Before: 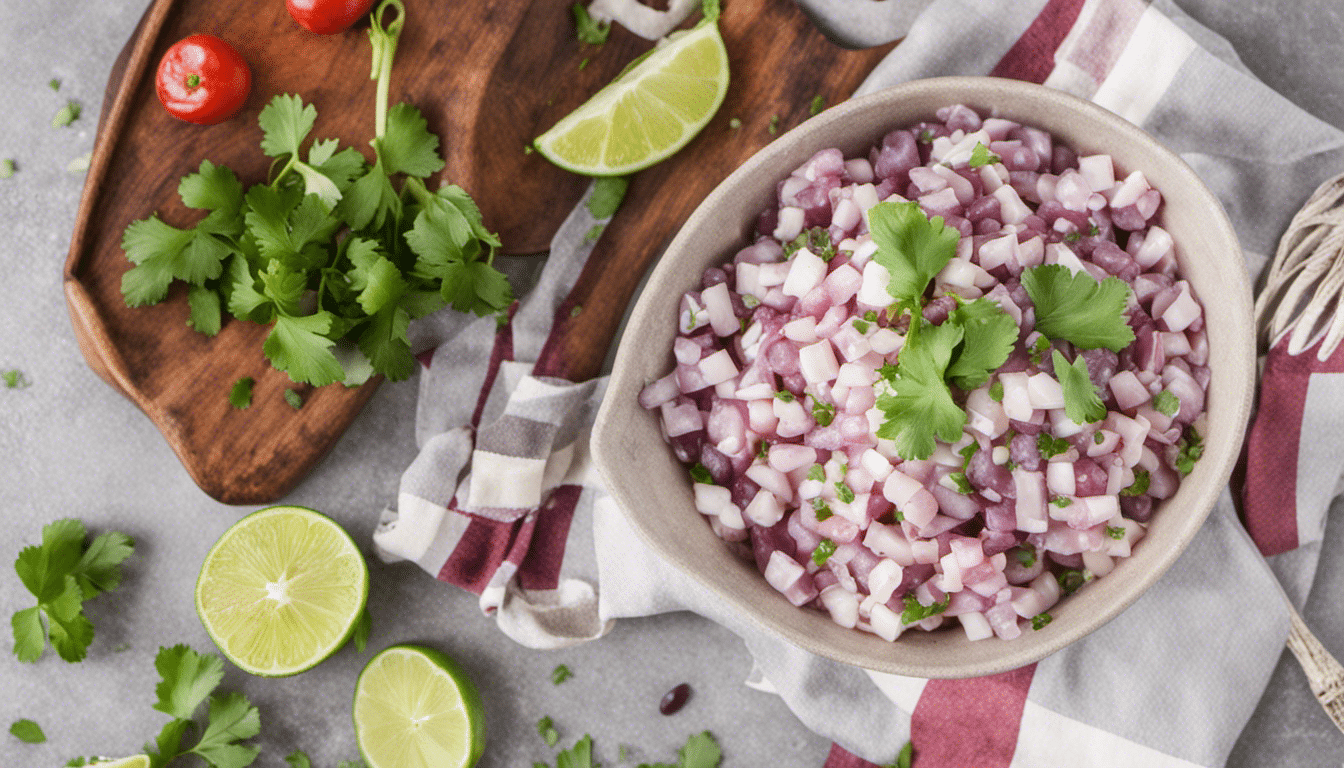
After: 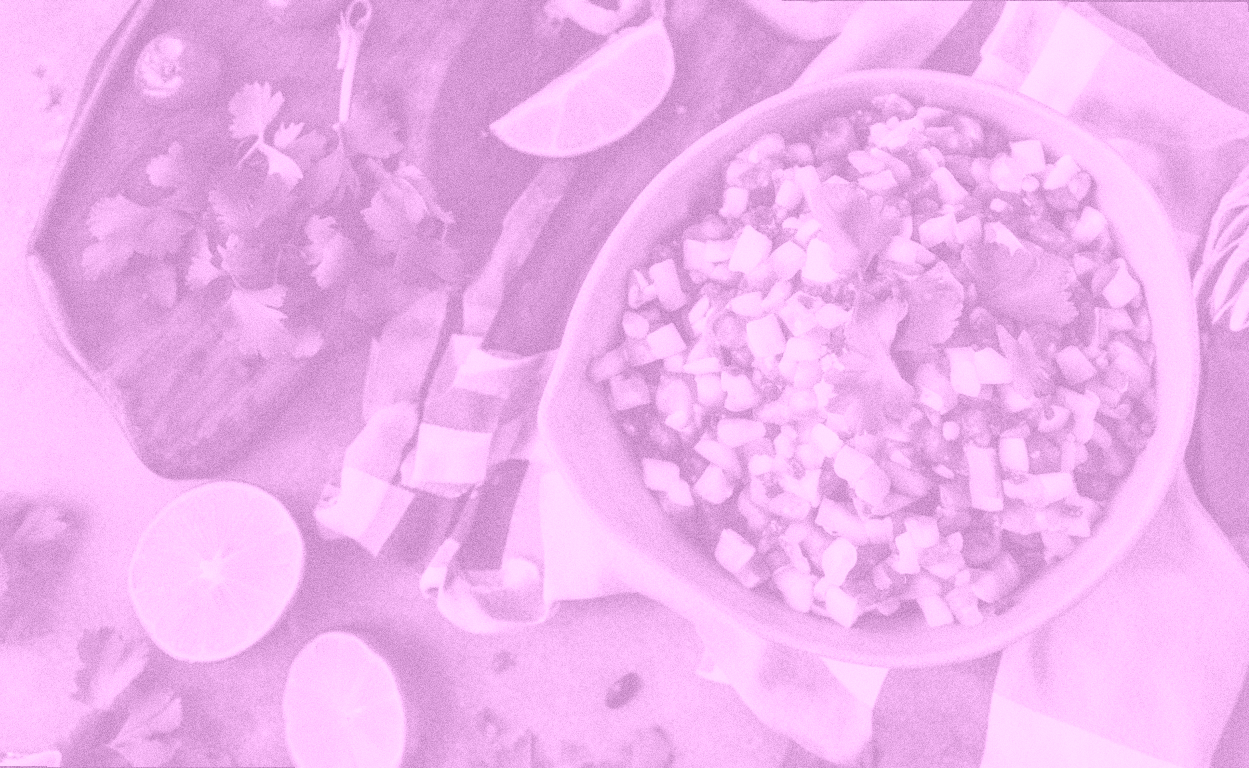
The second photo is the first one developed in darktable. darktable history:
rotate and perspective: rotation 0.215°, lens shift (vertical) -0.139, crop left 0.069, crop right 0.939, crop top 0.002, crop bottom 0.996
levels: levels [0, 0.618, 1]
colorize: hue 331.2°, saturation 69%, source mix 30.28%, lightness 69.02%, version 1
grain: coarseness 11.82 ISO, strength 36.67%, mid-tones bias 74.17%
